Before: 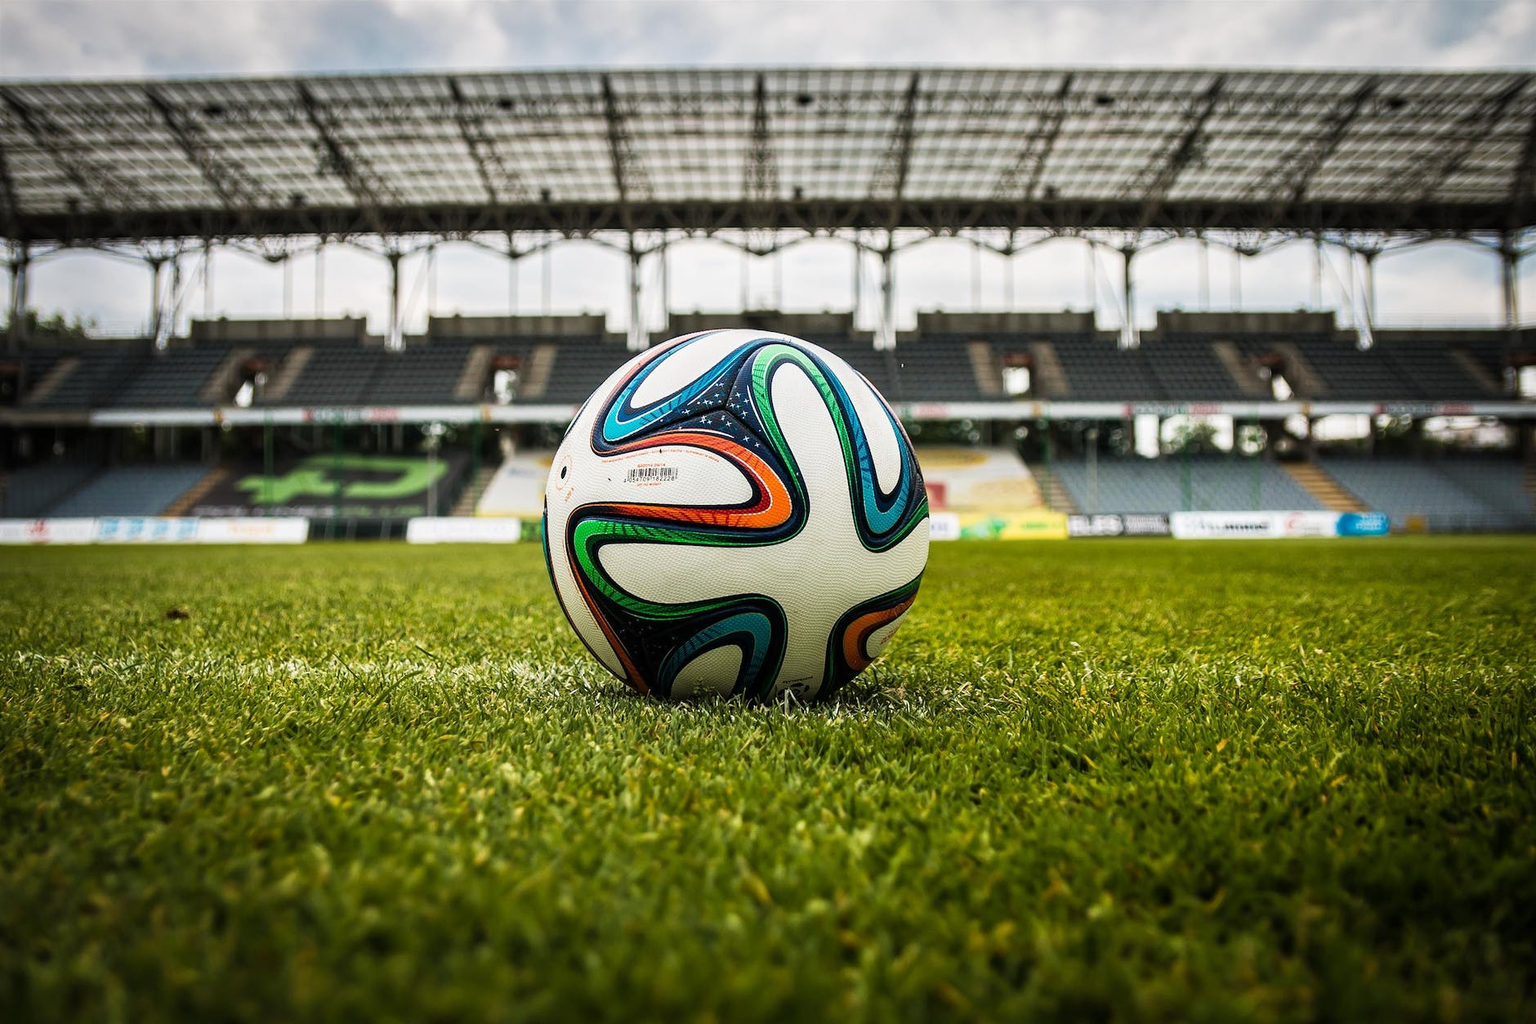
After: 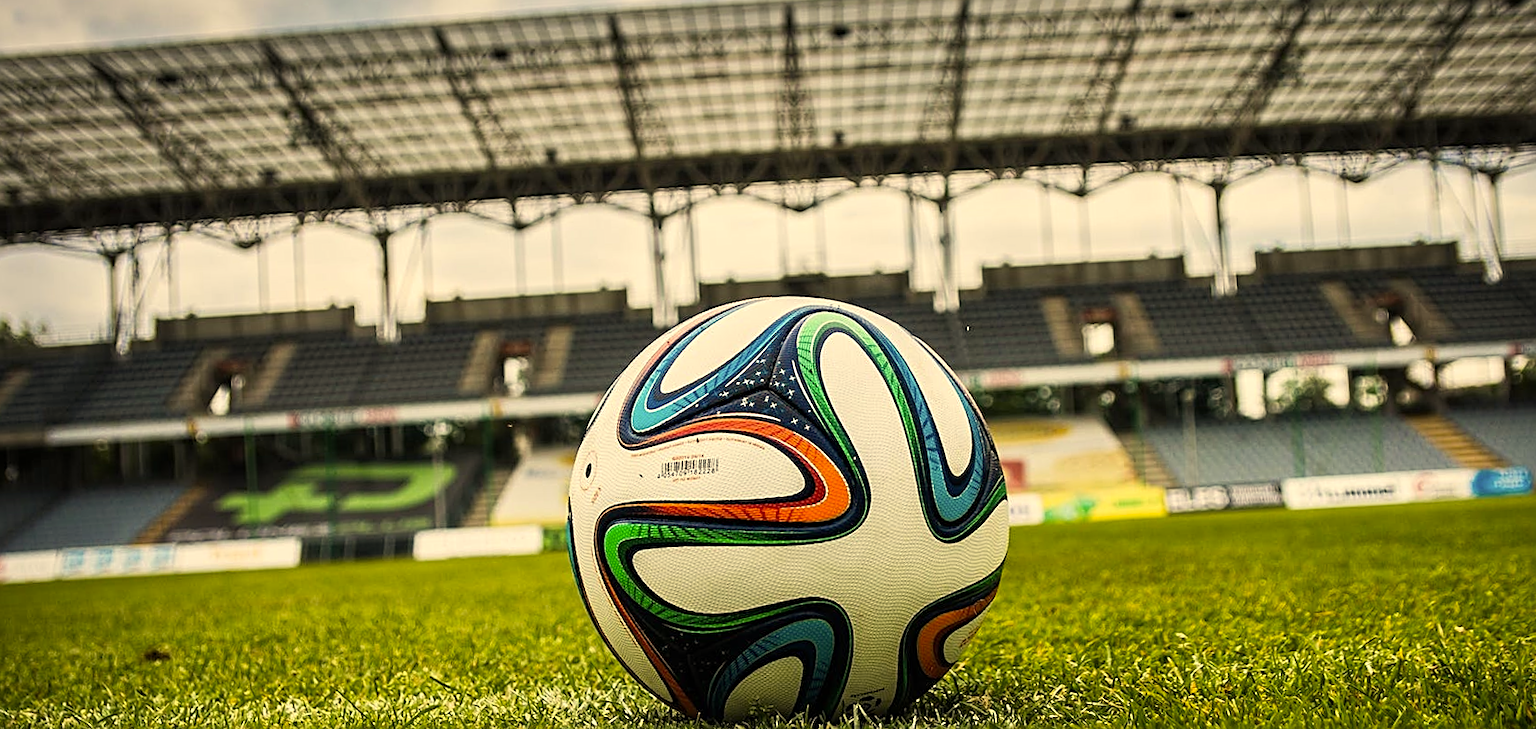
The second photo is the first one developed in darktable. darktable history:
rotate and perspective: rotation -3°, crop left 0.031, crop right 0.968, crop top 0.07, crop bottom 0.93
crop: left 1.509%, top 3.452%, right 7.696%, bottom 28.452%
color correction: highlights a* 2.72, highlights b* 22.8
sharpen: on, module defaults
